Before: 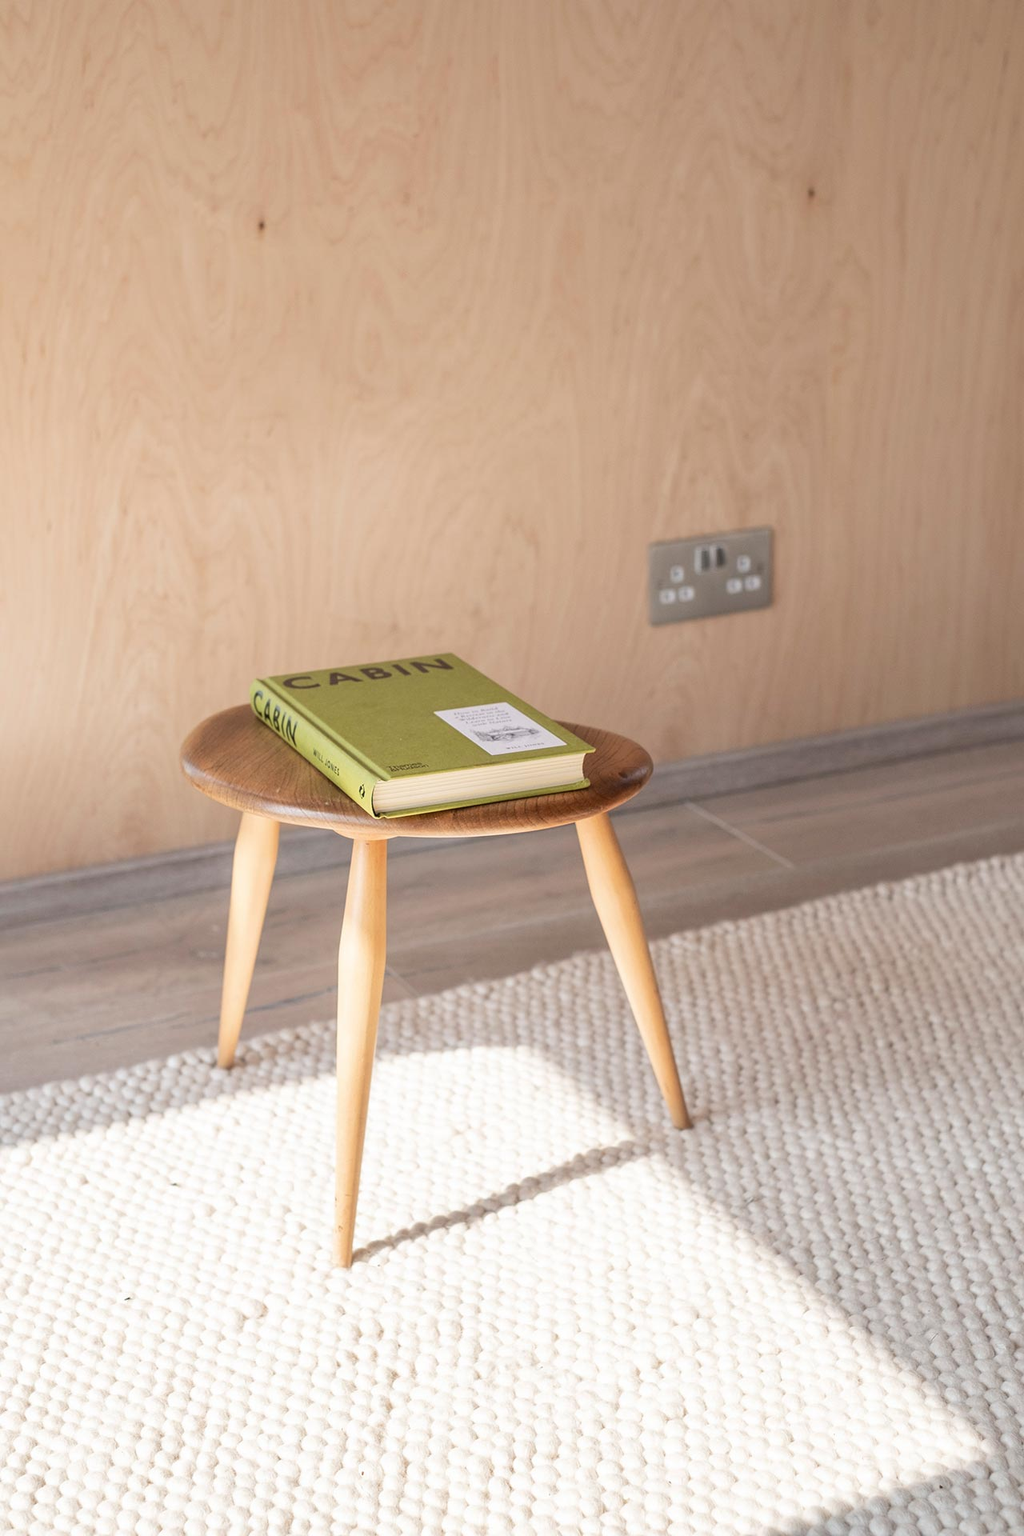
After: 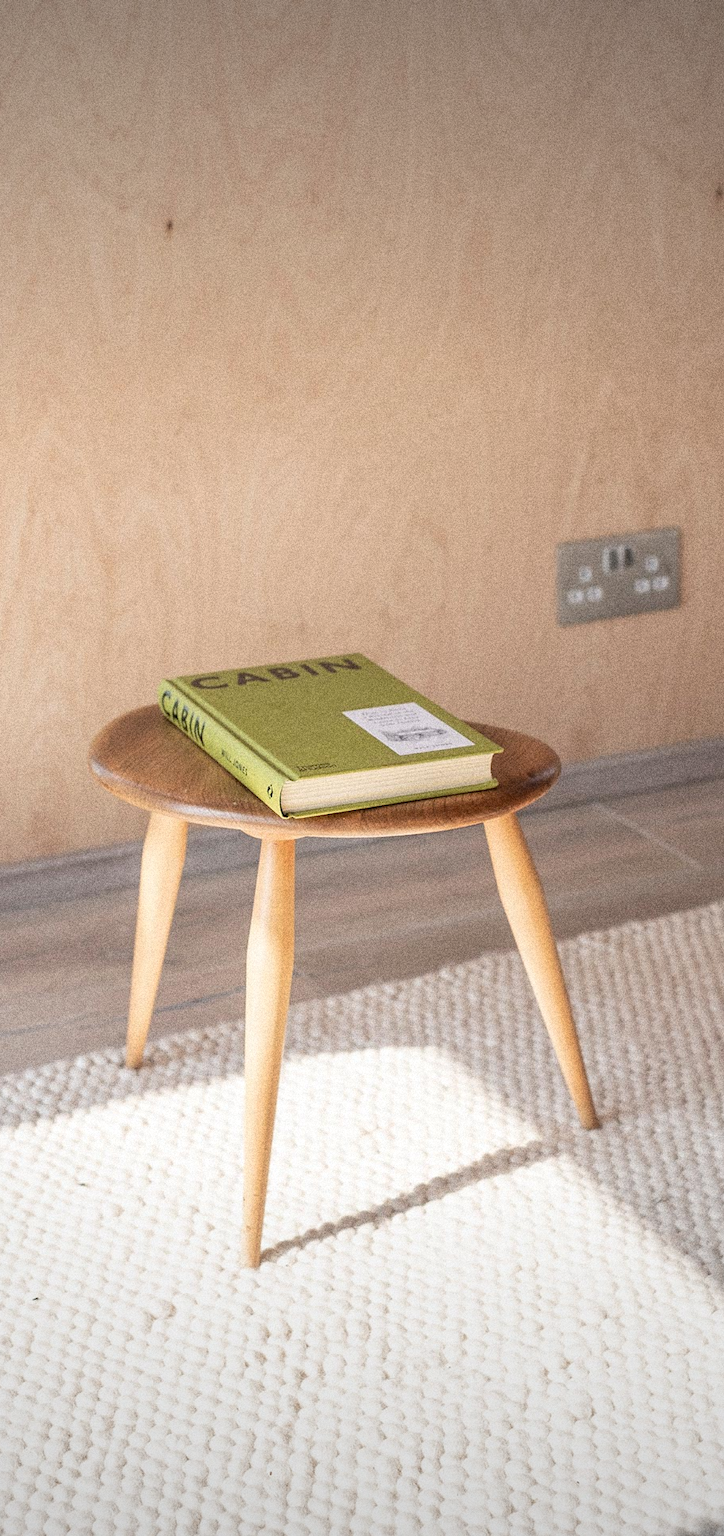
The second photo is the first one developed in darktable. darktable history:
grain: coarseness 14.49 ISO, strength 48.04%, mid-tones bias 35%
vignetting: fall-off radius 100%, width/height ratio 1.337
crop and rotate: left 9.061%, right 20.142%
